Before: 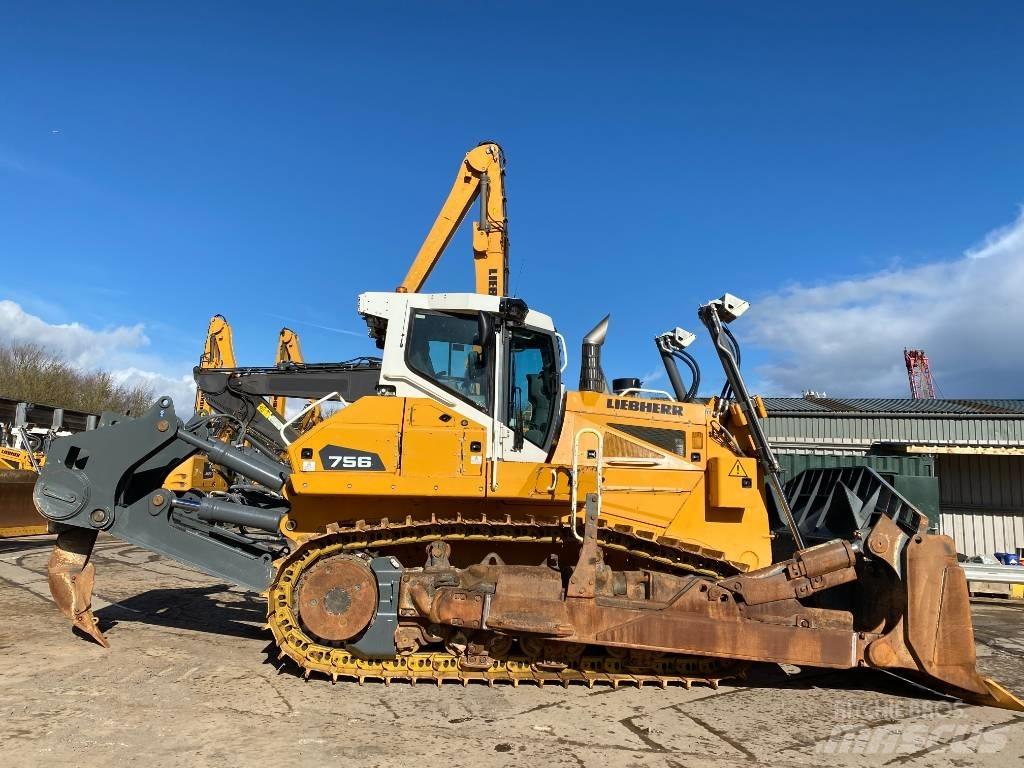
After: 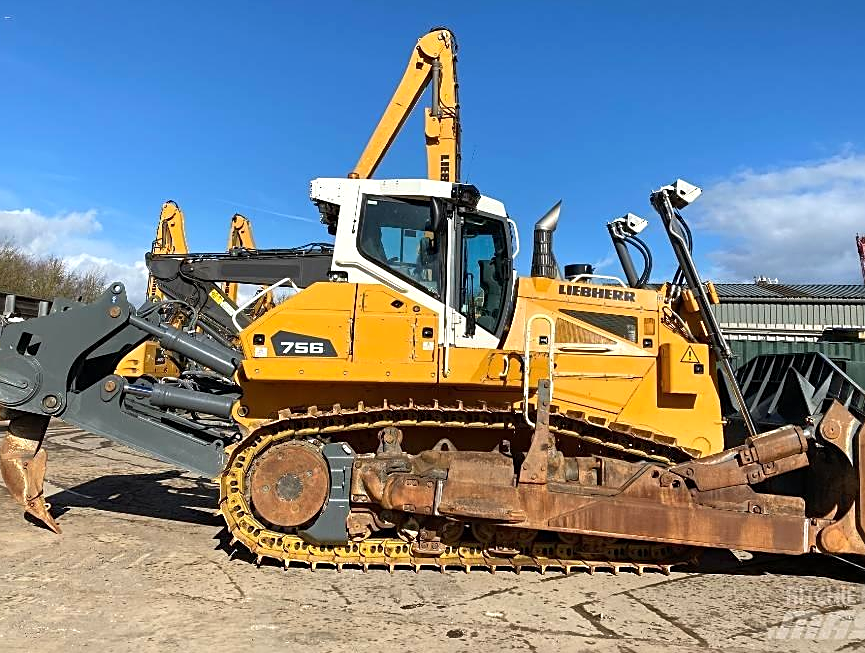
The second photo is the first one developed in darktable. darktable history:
exposure: exposure 0.202 EV, compensate exposure bias true, compensate highlight preservation false
sharpen: on, module defaults
crop and rotate: left 4.783%, top 14.935%, right 10.686%
